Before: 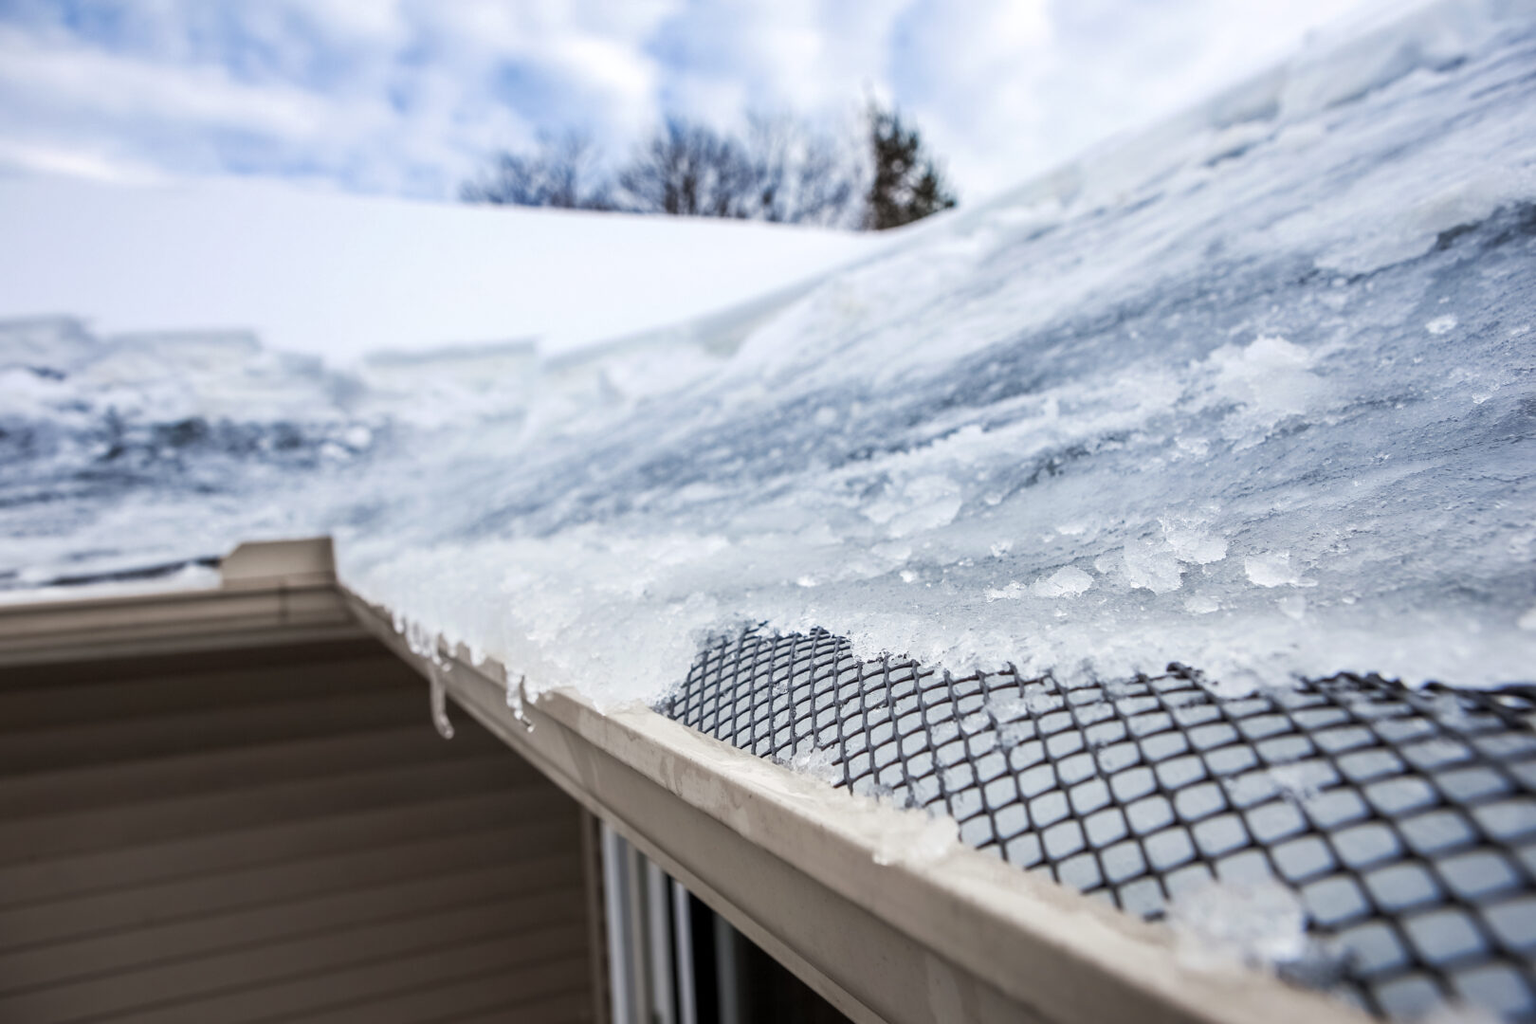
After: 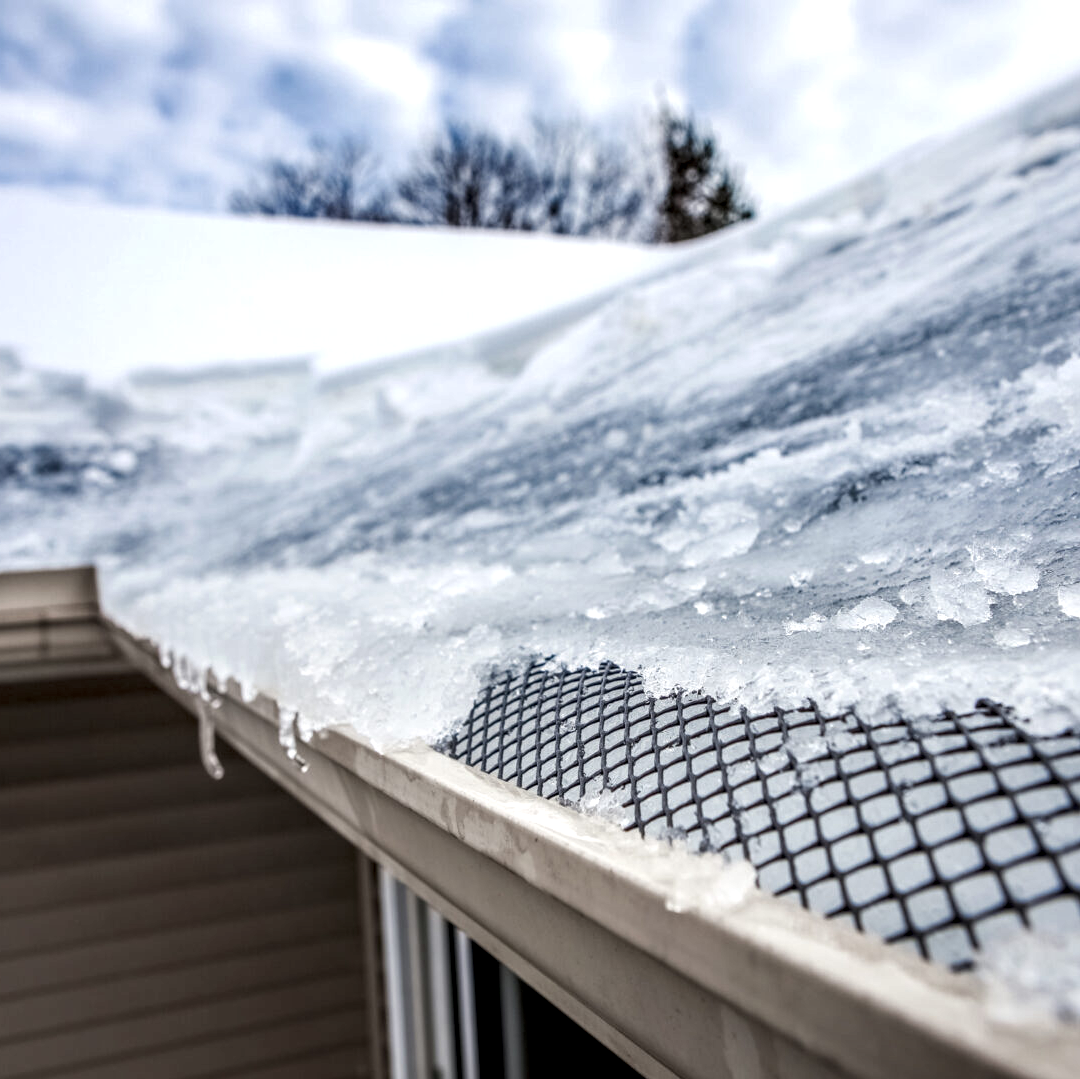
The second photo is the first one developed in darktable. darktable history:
crop and rotate: left 15.754%, right 17.579%
local contrast: detail 160%
